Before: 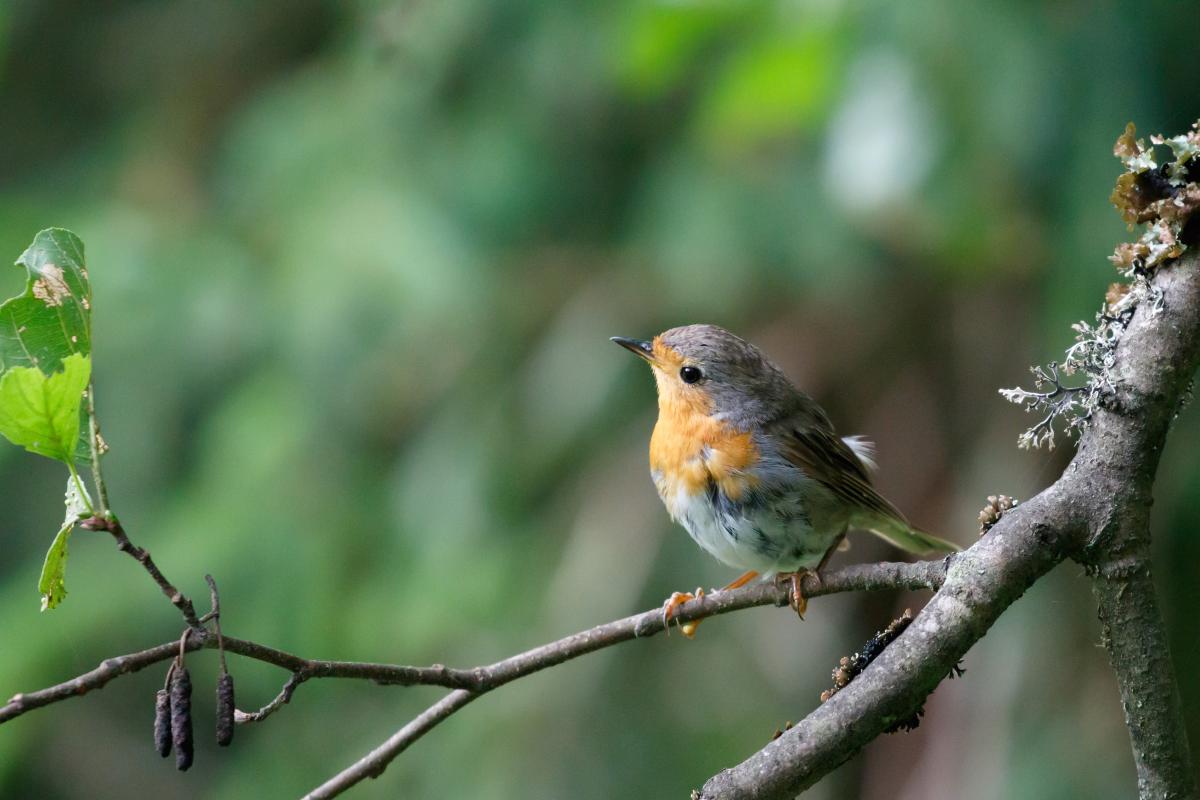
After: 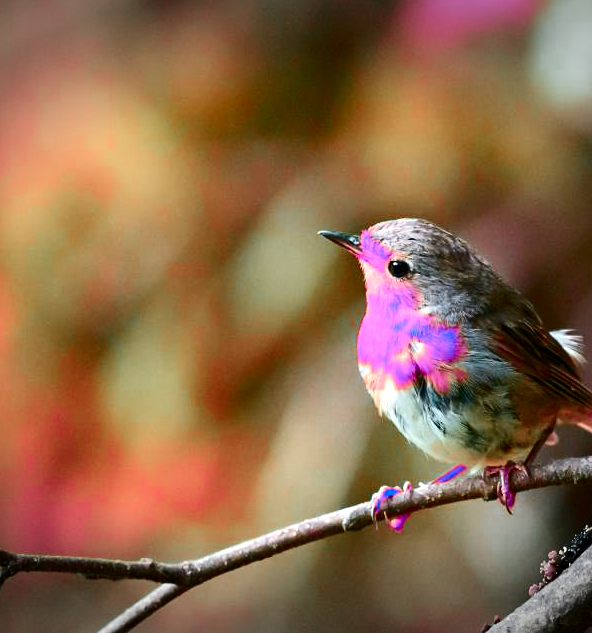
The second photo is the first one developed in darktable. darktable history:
vignetting: fall-off start 99.94%, width/height ratio 1.305
exposure: black level correction 0, exposure 0.895 EV, compensate exposure bias true, compensate highlight preservation false
sharpen: amount 0.215
crop and rotate: angle 0.025°, left 24.376%, top 13.25%, right 26.227%, bottom 7.475%
contrast brightness saturation: contrast 0.214, brightness -0.115, saturation 0.215
levels: mode automatic, levels [0.116, 0.574, 1]
color zones: curves: ch0 [(0.826, 0.353)]; ch1 [(0.242, 0.647) (0.889, 0.342)]; ch2 [(0.246, 0.089) (0.969, 0.068)]
